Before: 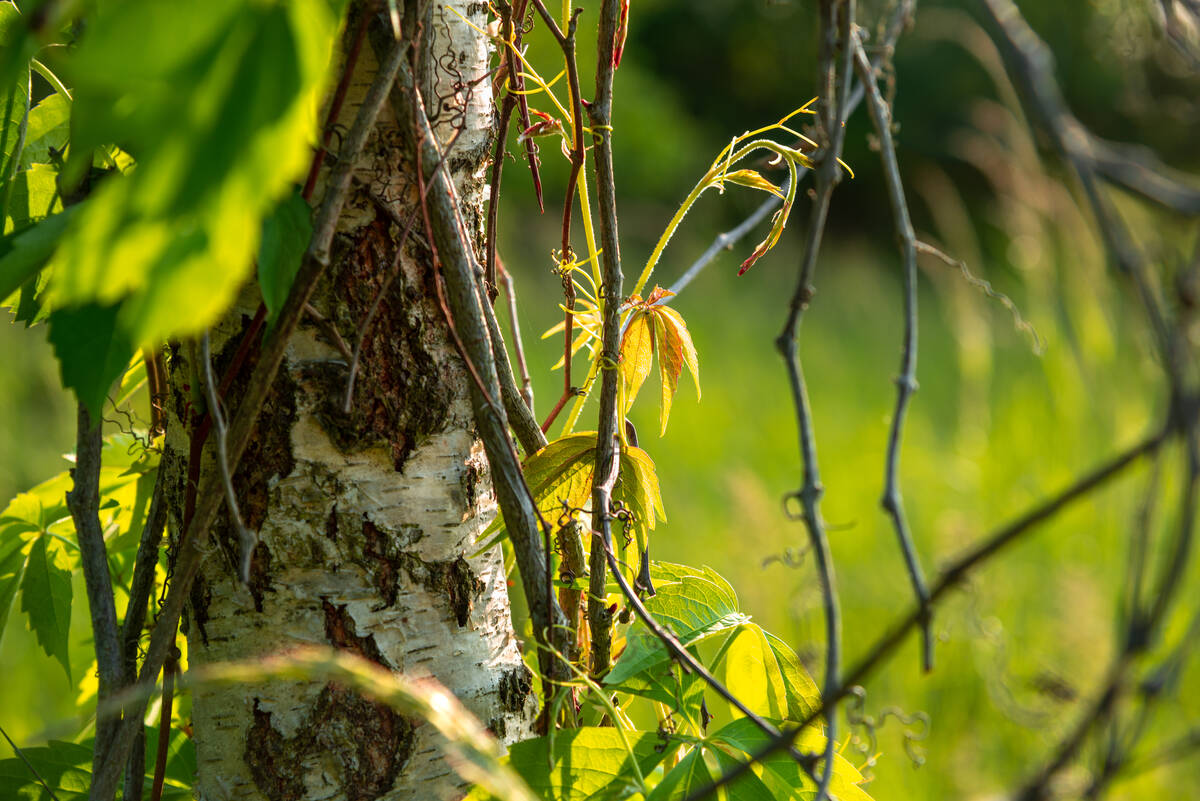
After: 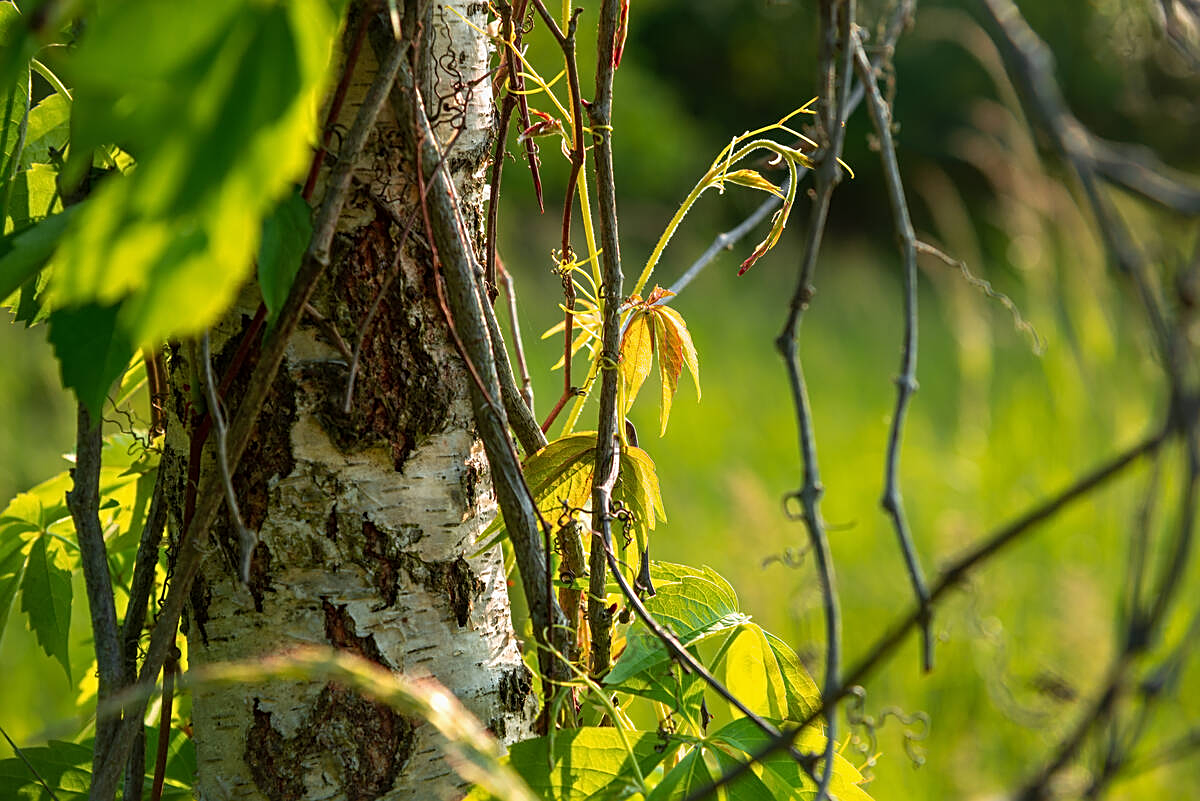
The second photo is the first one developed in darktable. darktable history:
sharpen: on, module defaults
exposure: exposure -0.051 EV, compensate highlight preservation false
